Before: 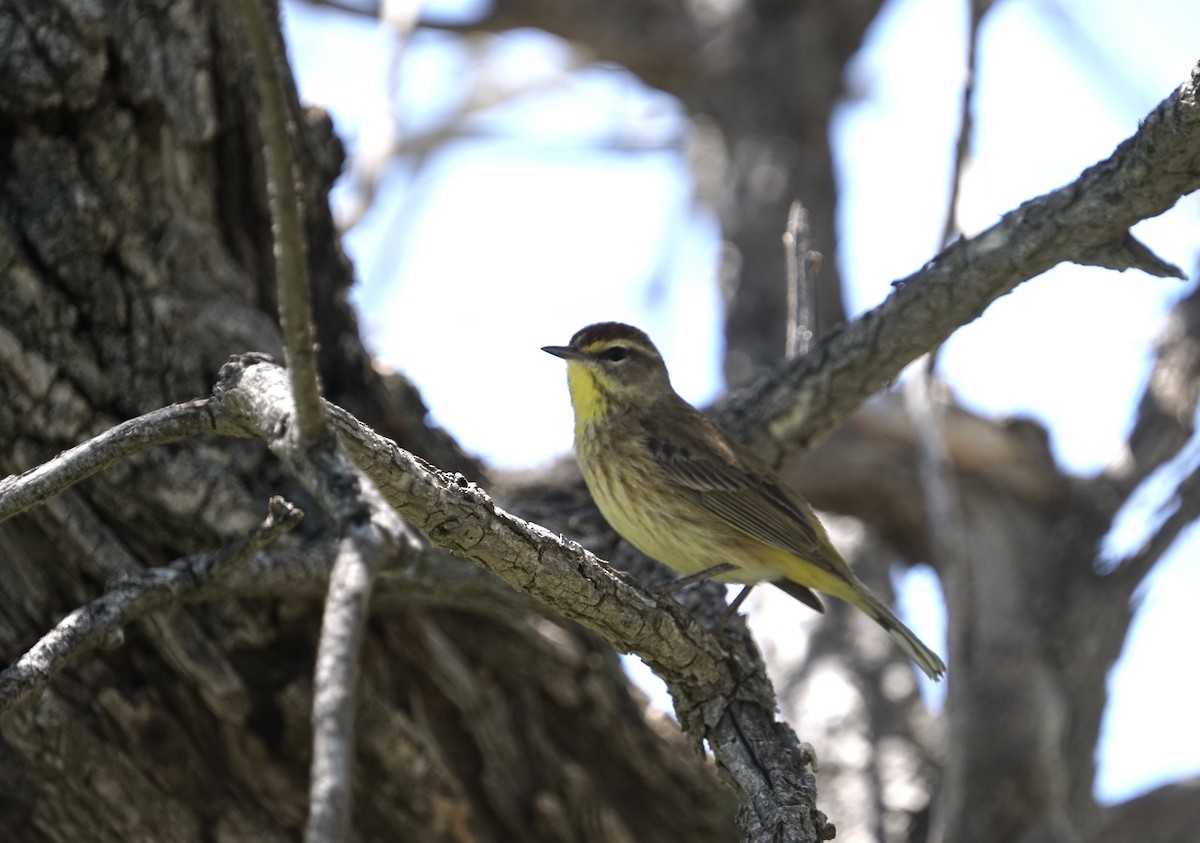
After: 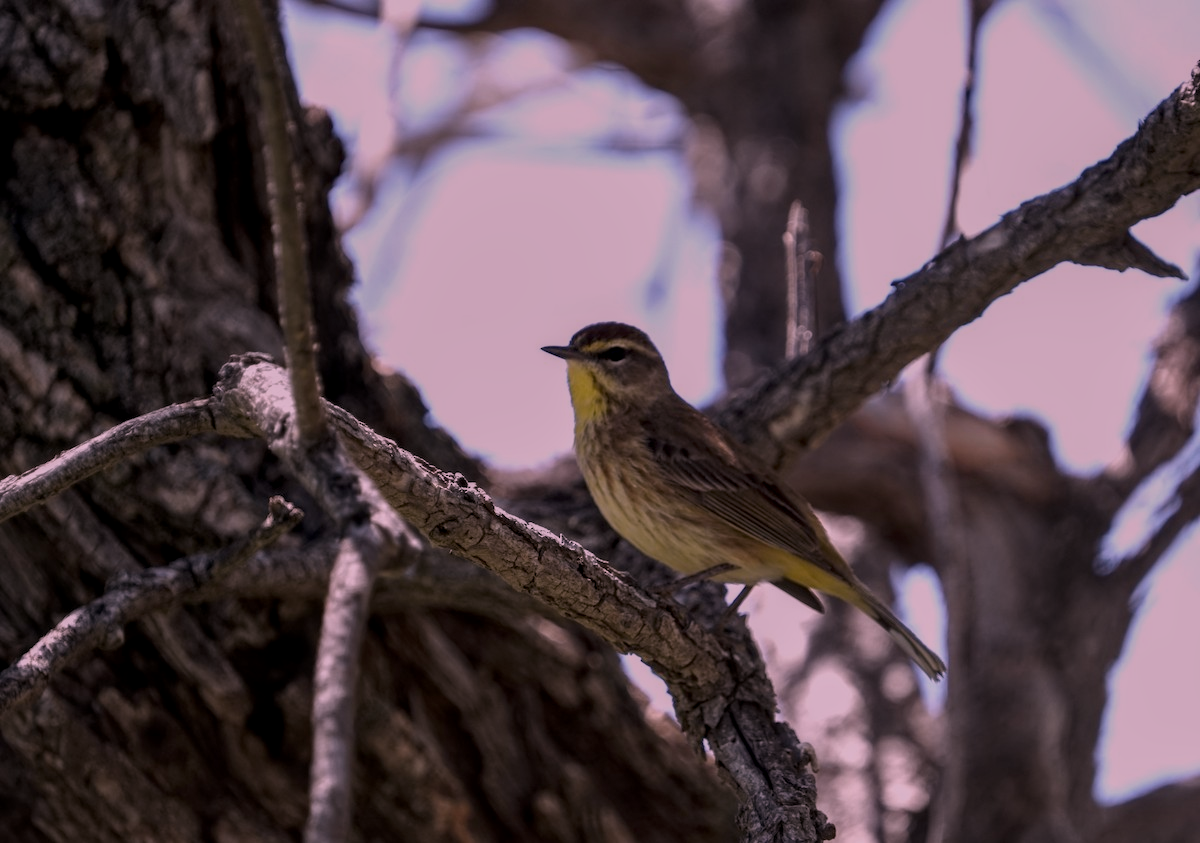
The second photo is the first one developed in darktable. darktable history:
white balance: red 1.188, blue 1.11
local contrast: highlights 40%, shadows 60%, detail 136%, midtone range 0.514
haze removal: adaptive false
exposure: exposure -1.468 EV, compensate highlight preservation false
